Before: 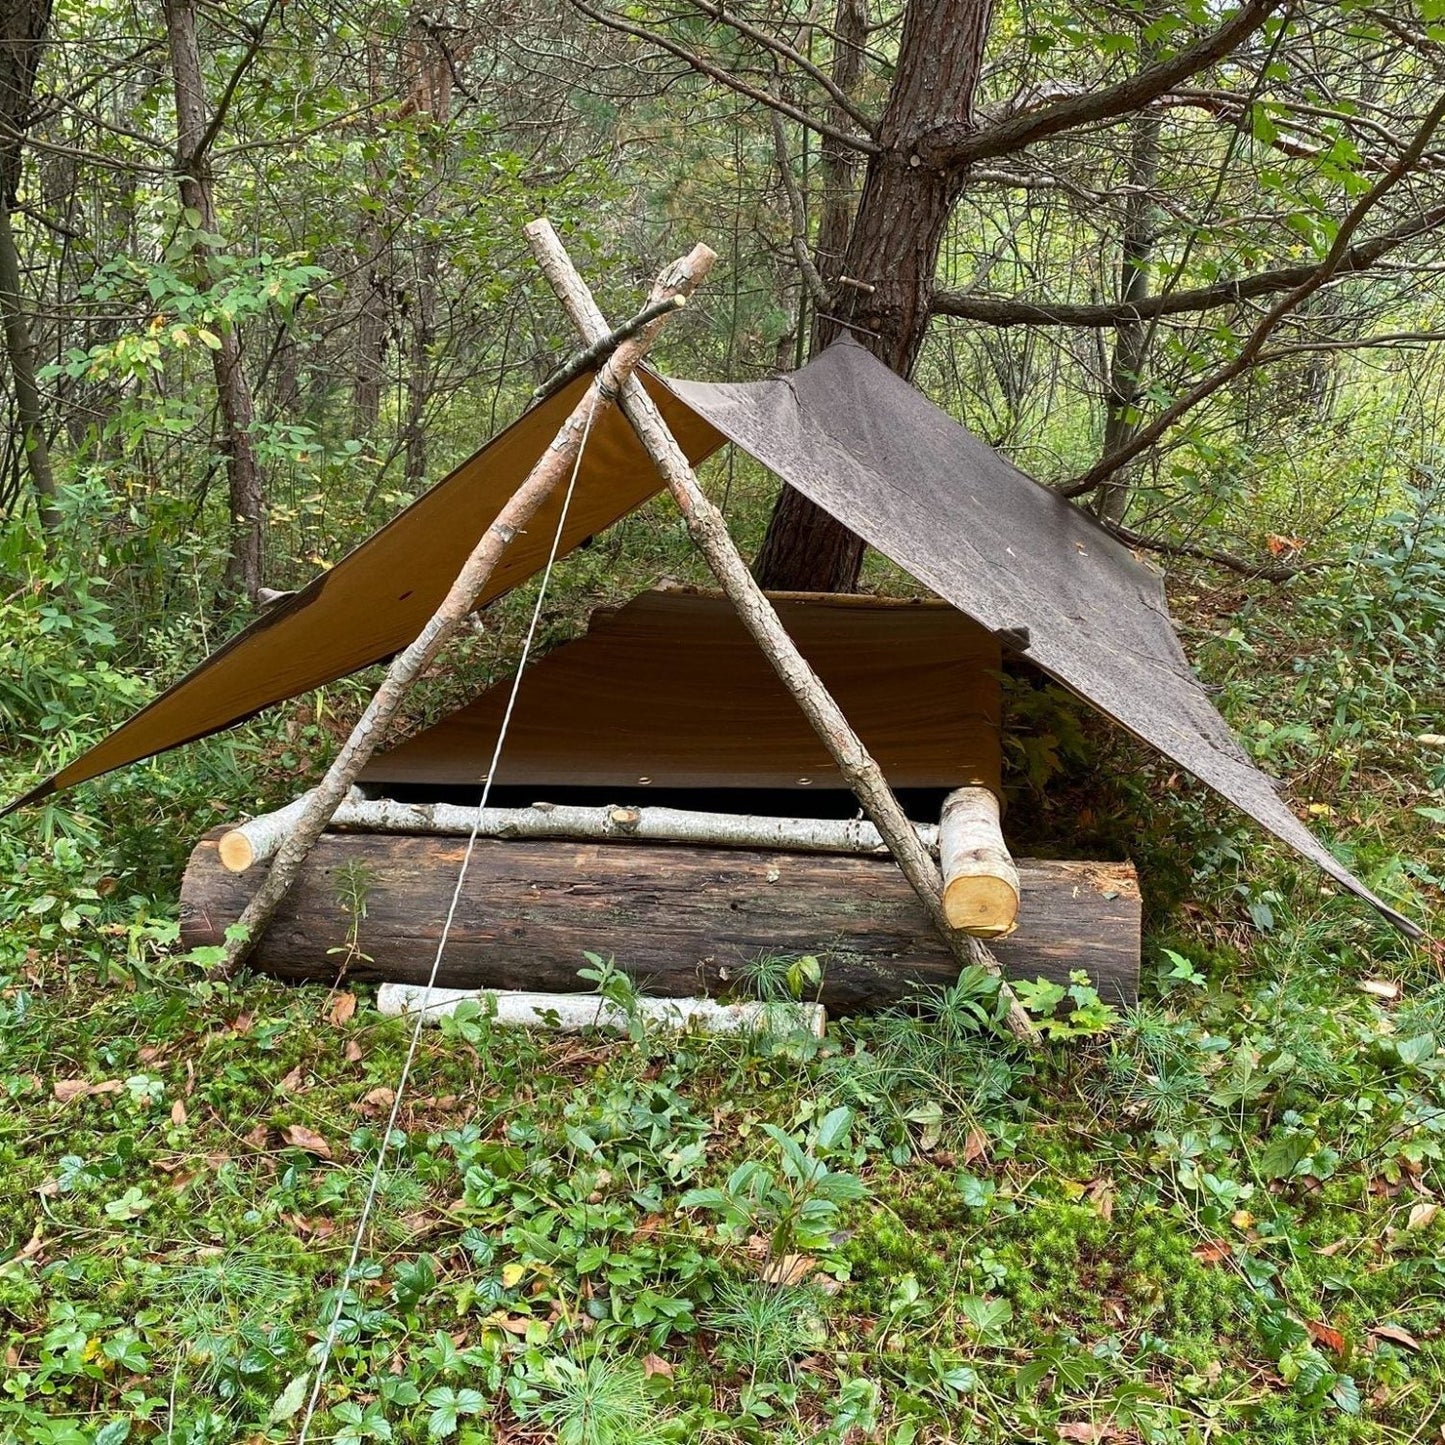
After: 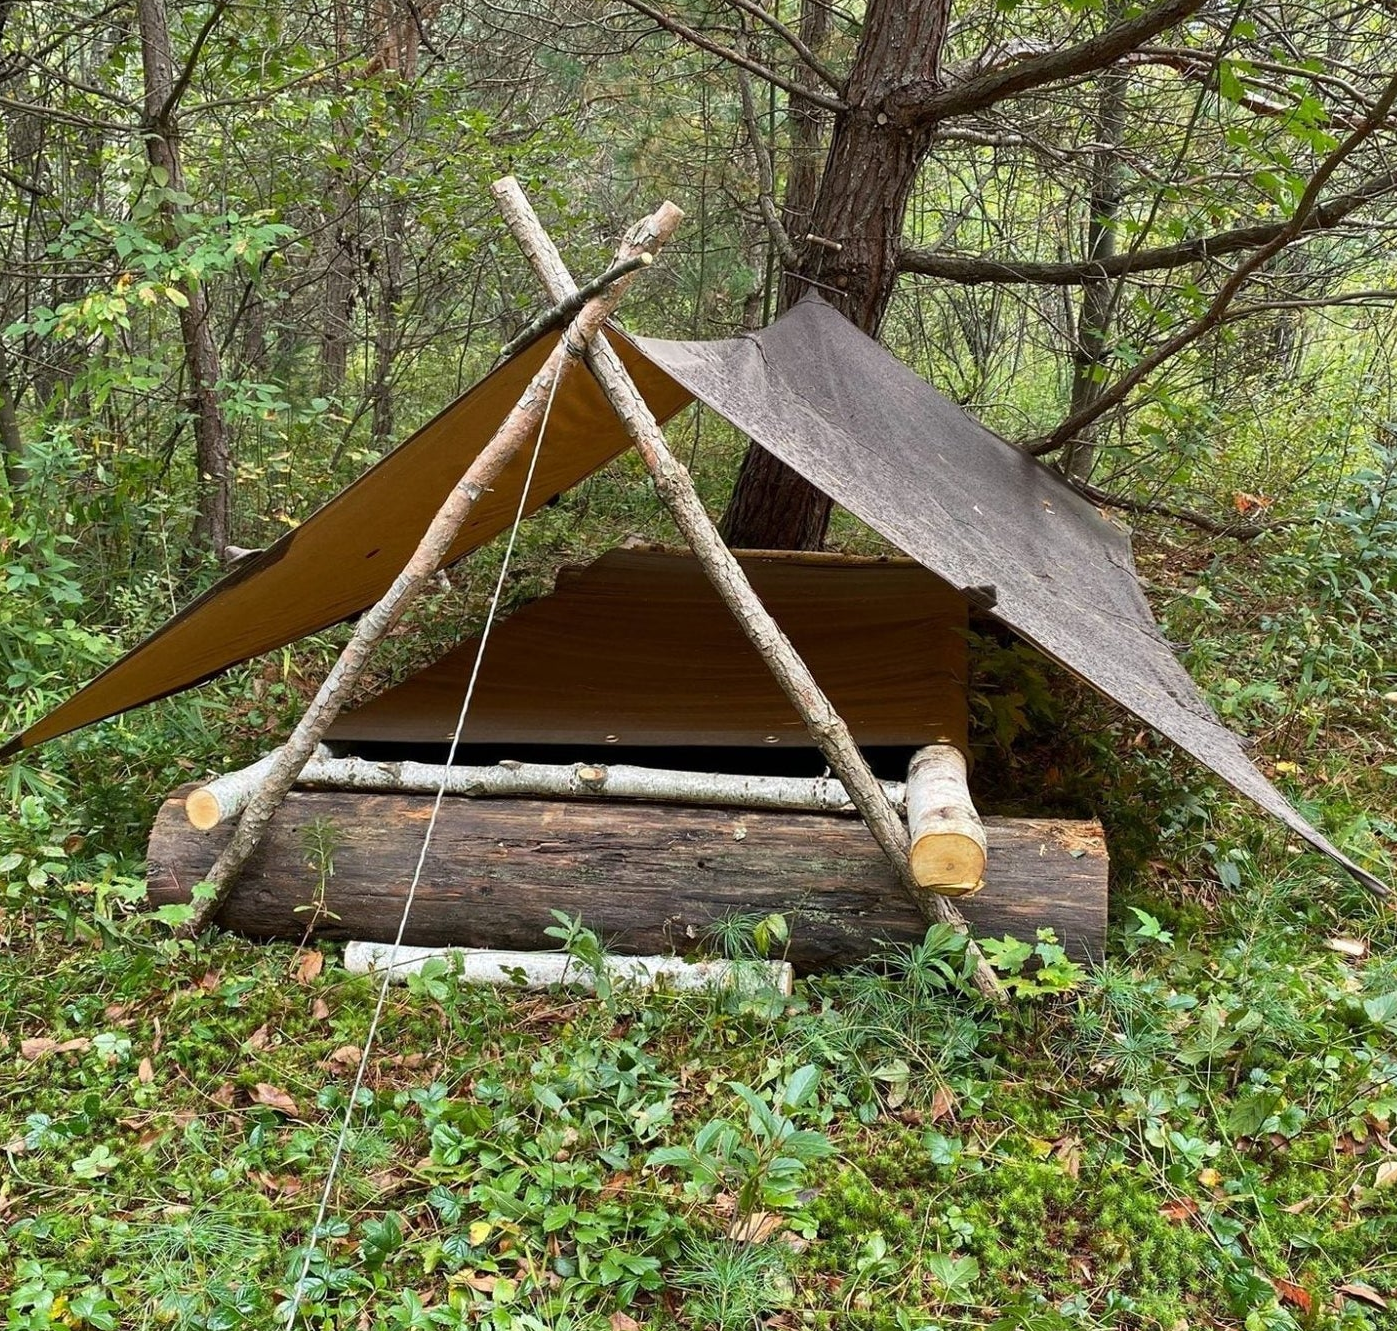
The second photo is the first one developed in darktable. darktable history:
crop: left 2.311%, top 2.944%, right 0.989%, bottom 4.929%
